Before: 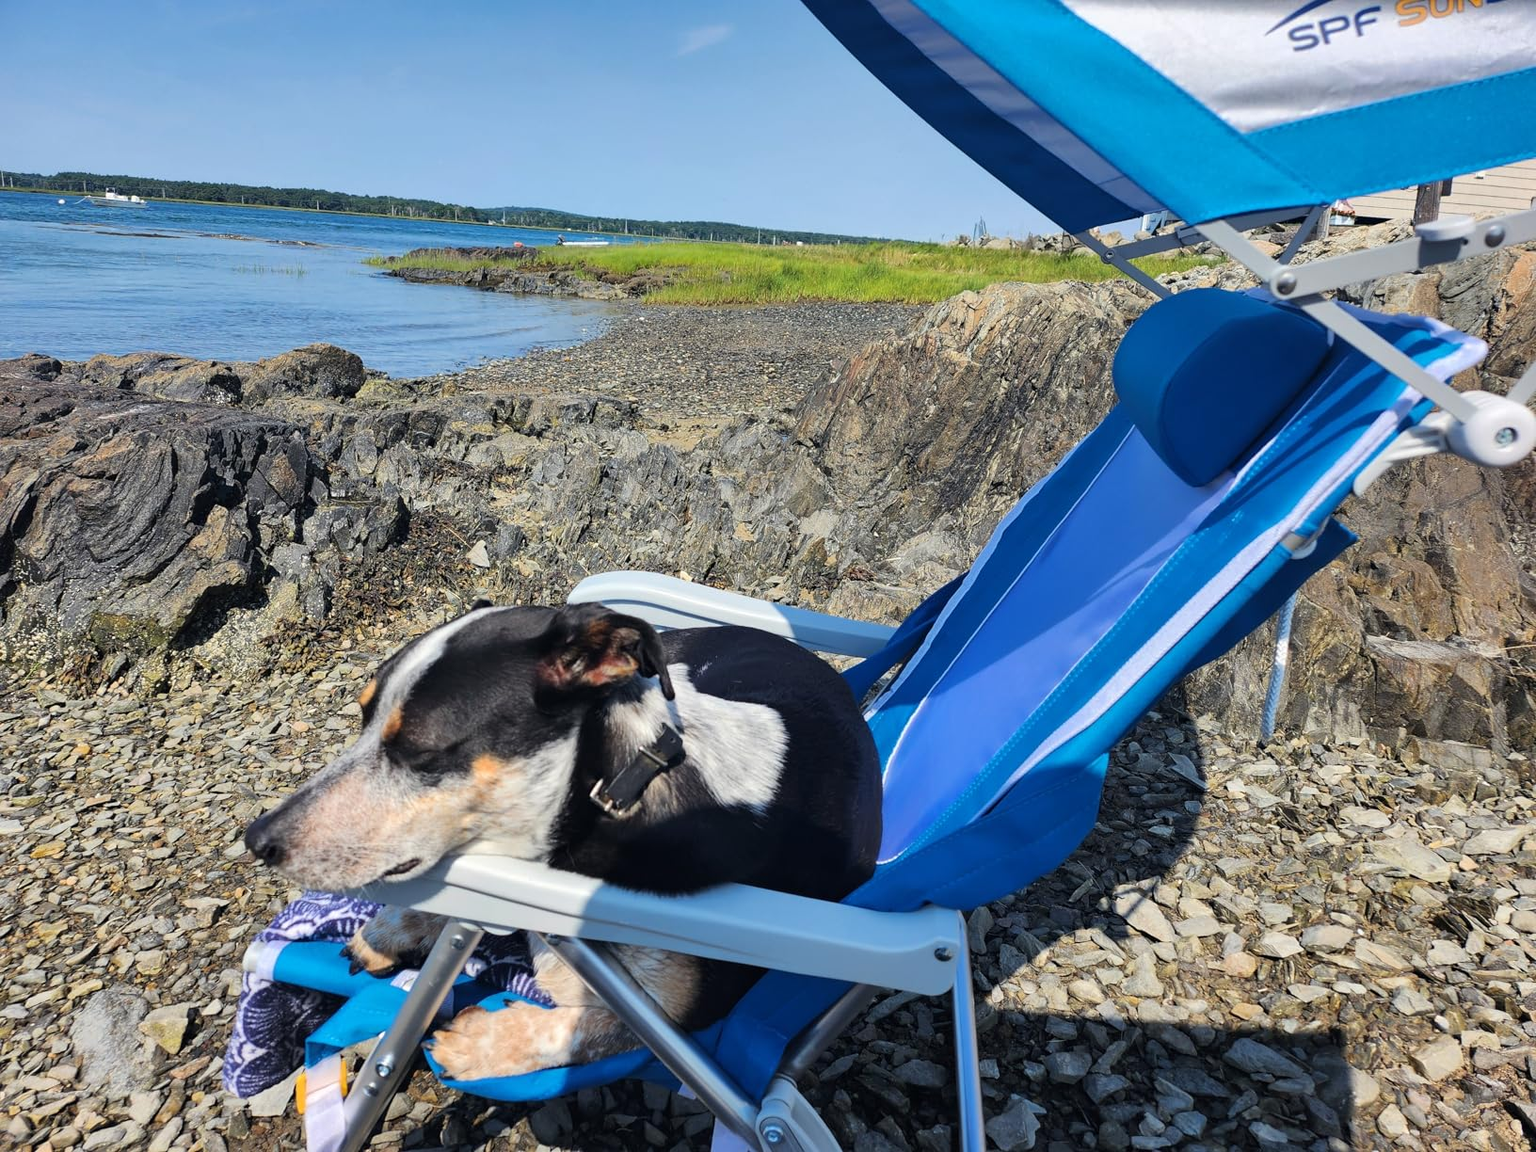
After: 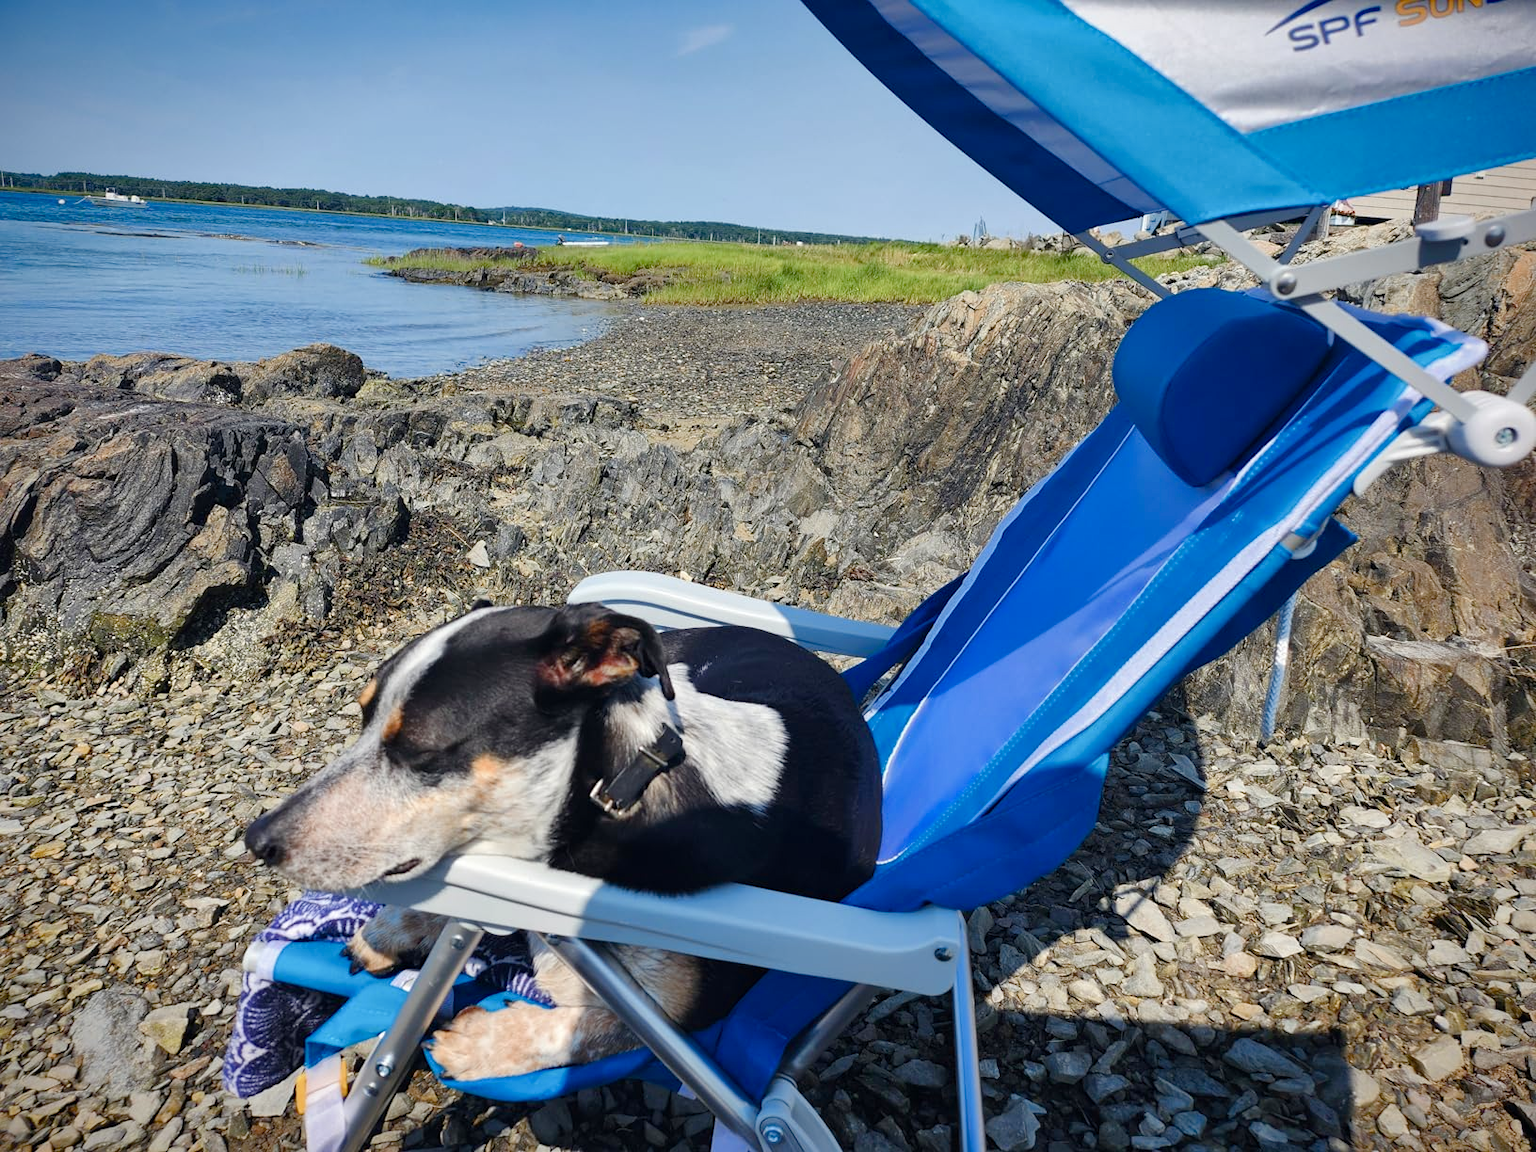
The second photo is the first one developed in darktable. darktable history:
color balance rgb: perceptual saturation grading › global saturation 20%, perceptual saturation grading › highlights -50%, perceptual saturation grading › shadows 30%
vignetting: fall-off start 88.53%, fall-off radius 44.2%, saturation 0.376, width/height ratio 1.161
